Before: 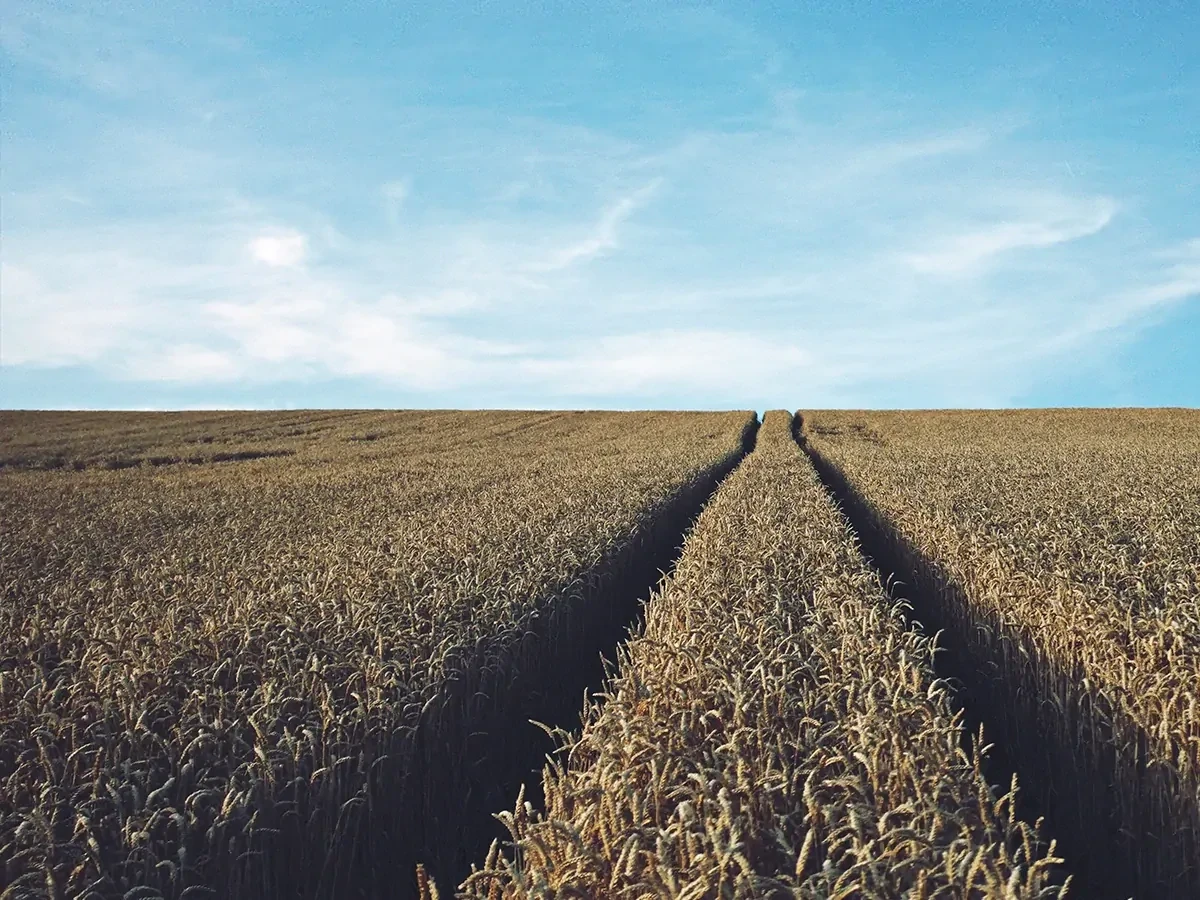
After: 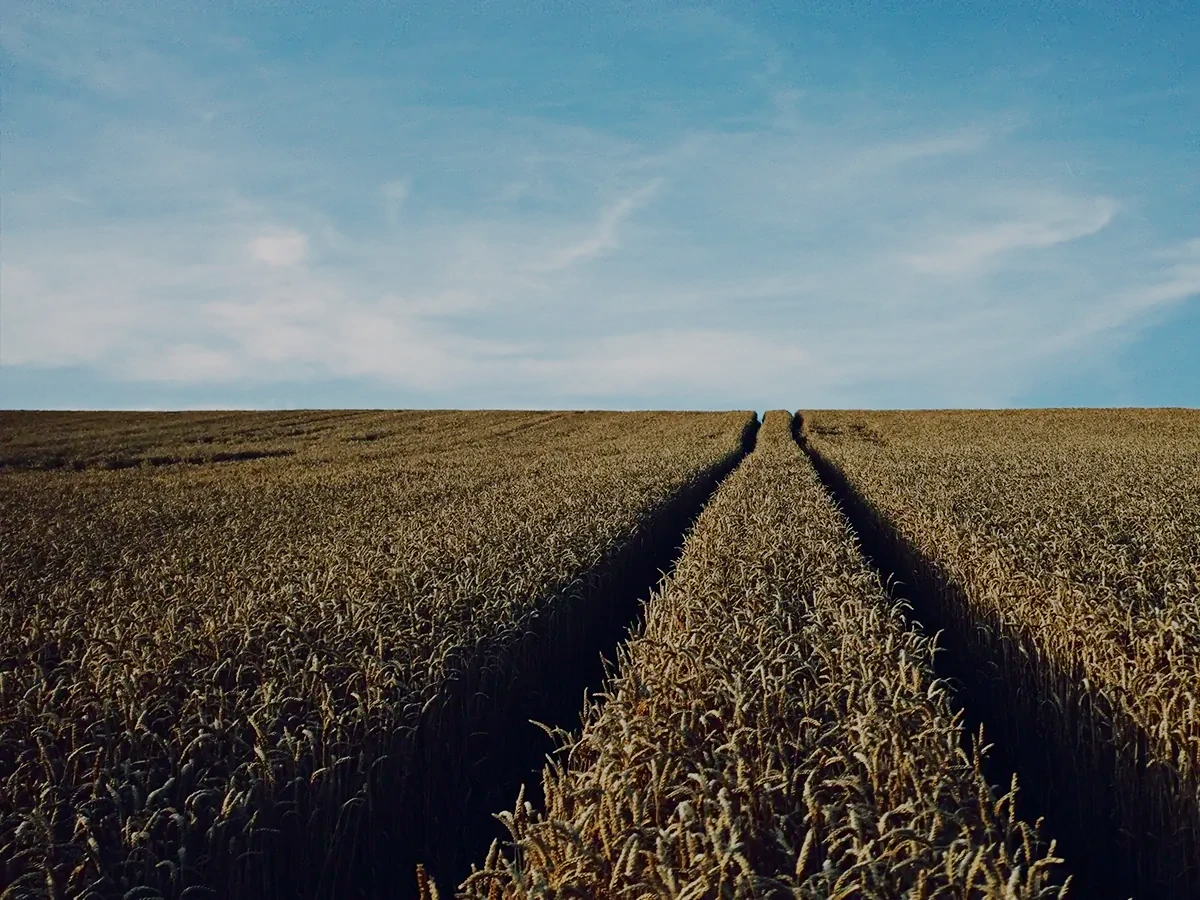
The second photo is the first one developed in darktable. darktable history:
contrast brightness saturation: contrast 0.133, brightness -0.237, saturation 0.138
filmic rgb: black relative exposure -7.33 EV, white relative exposure 5.09 EV, hardness 3.21, contrast in shadows safe
